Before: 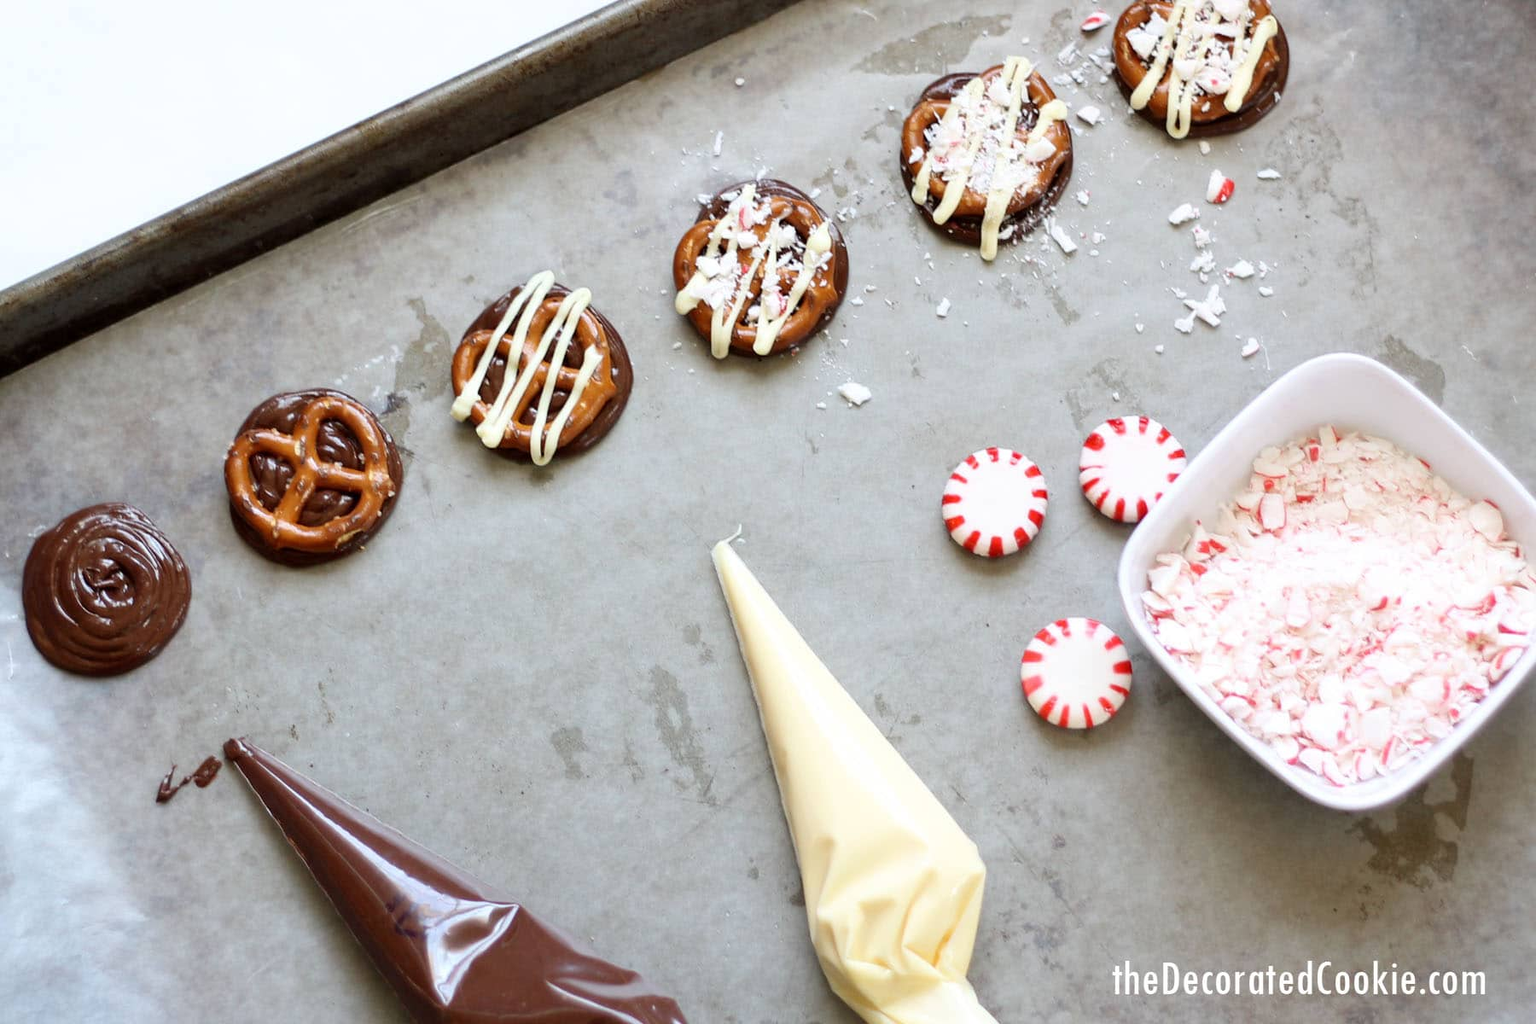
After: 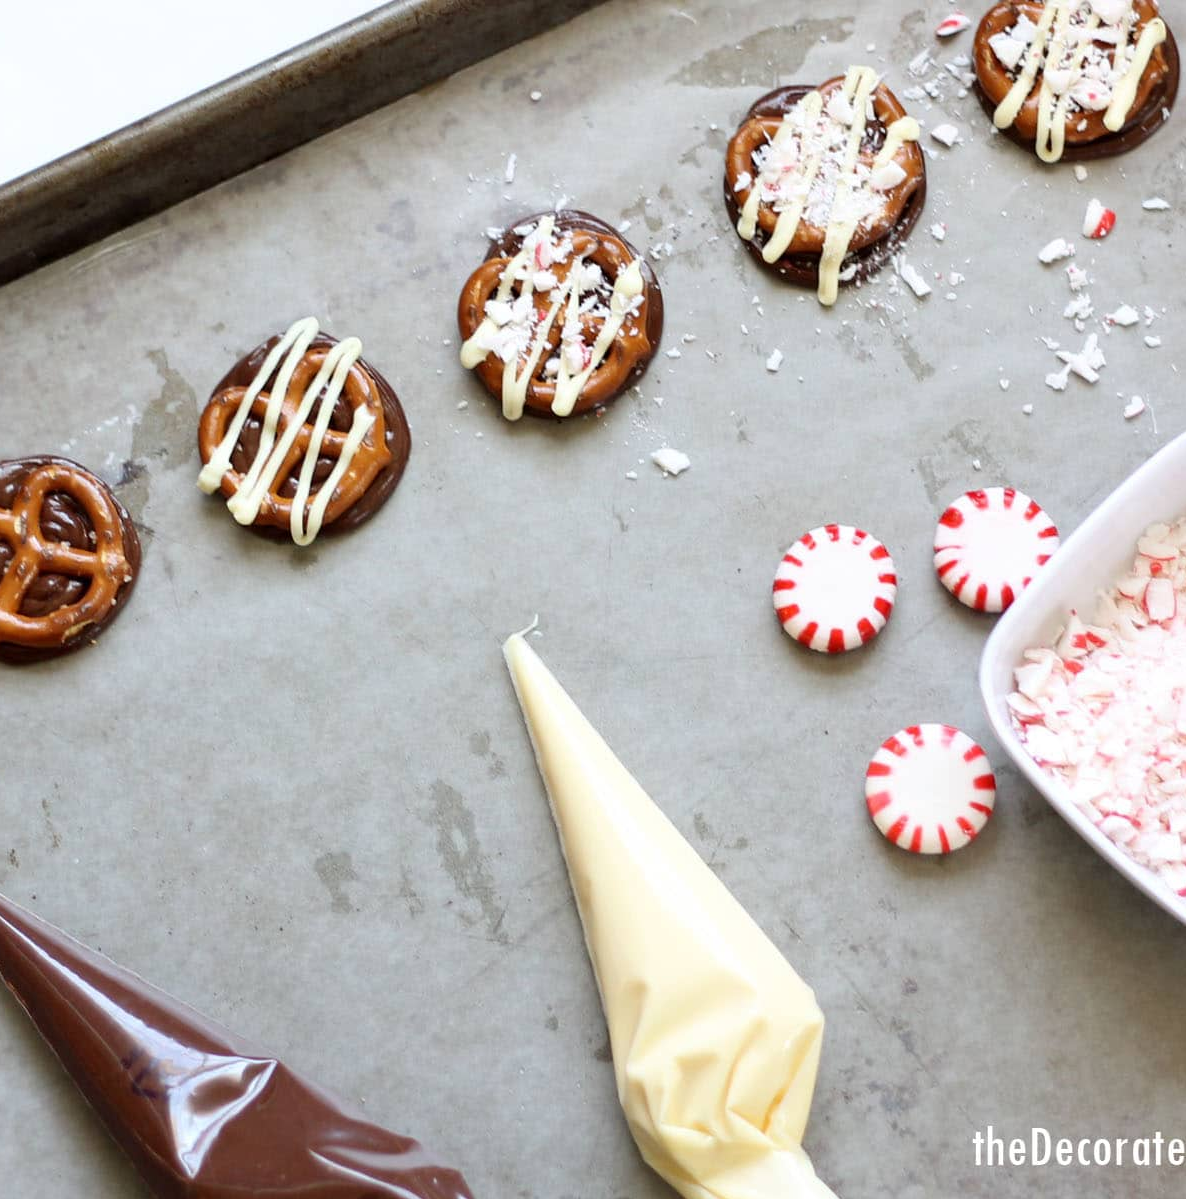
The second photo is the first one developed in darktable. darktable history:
crop and rotate: left 18.409%, right 15.659%
